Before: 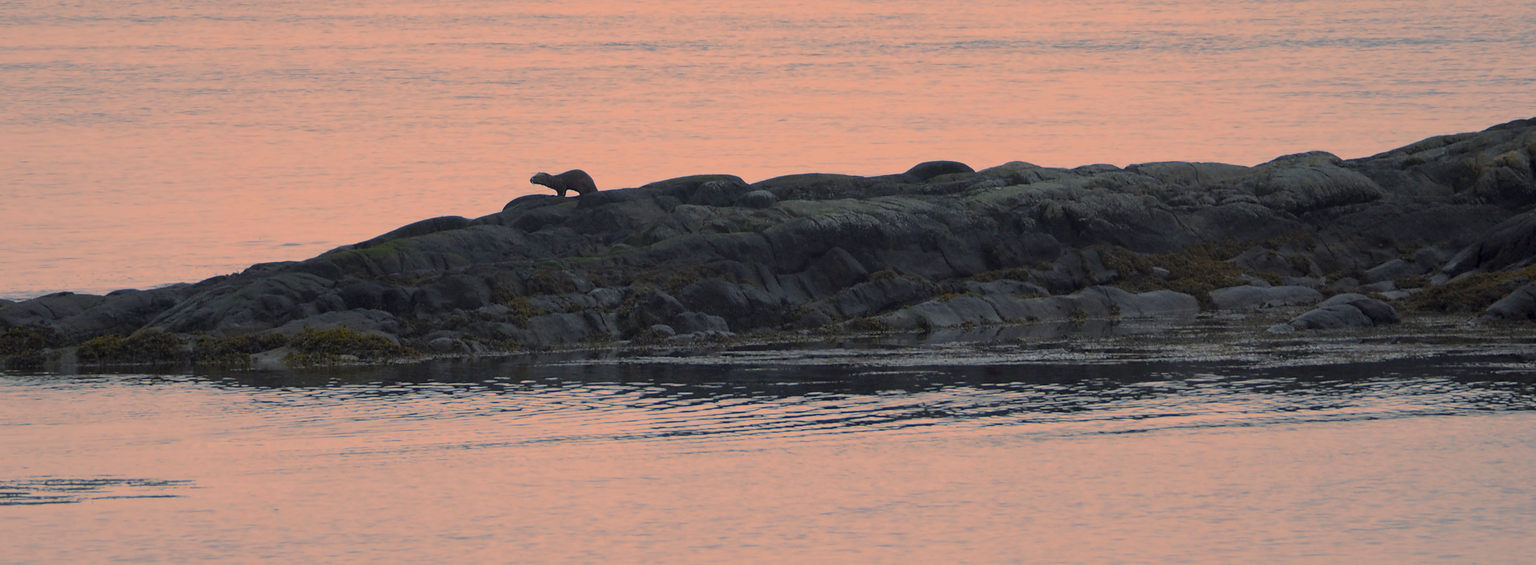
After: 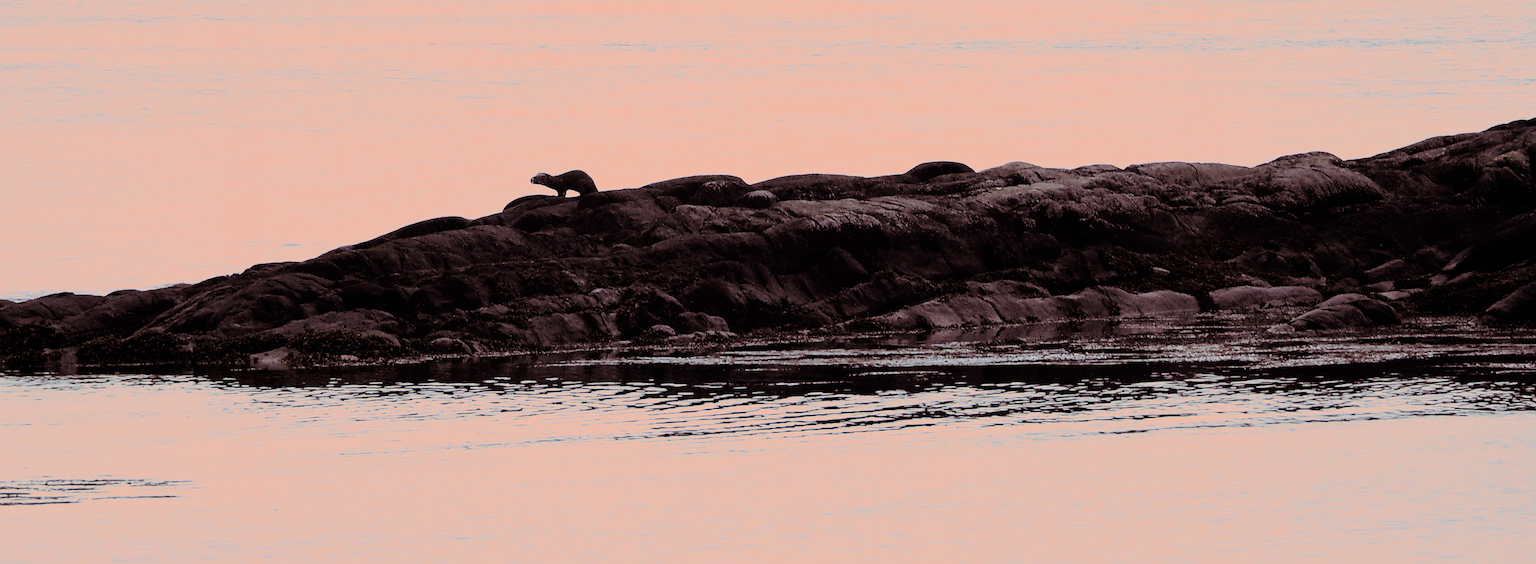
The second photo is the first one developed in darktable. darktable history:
filmic rgb: black relative exposure -7.65 EV, white relative exposure 4.56 EV, hardness 3.61
sharpen: on, module defaults
split-toning: shadows › saturation 0.41, highlights › saturation 0, compress 33.55%
rgb curve: curves: ch0 [(0, 0) (0.21, 0.15) (0.24, 0.21) (0.5, 0.75) (0.75, 0.96) (0.89, 0.99) (1, 1)]; ch1 [(0, 0.02) (0.21, 0.13) (0.25, 0.2) (0.5, 0.67) (0.75, 0.9) (0.89, 0.97) (1, 1)]; ch2 [(0, 0.02) (0.21, 0.13) (0.25, 0.2) (0.5, 0.67) (0.75, 0.9) (0.89, 0.97) (1, 1)], compensate middle gray true
